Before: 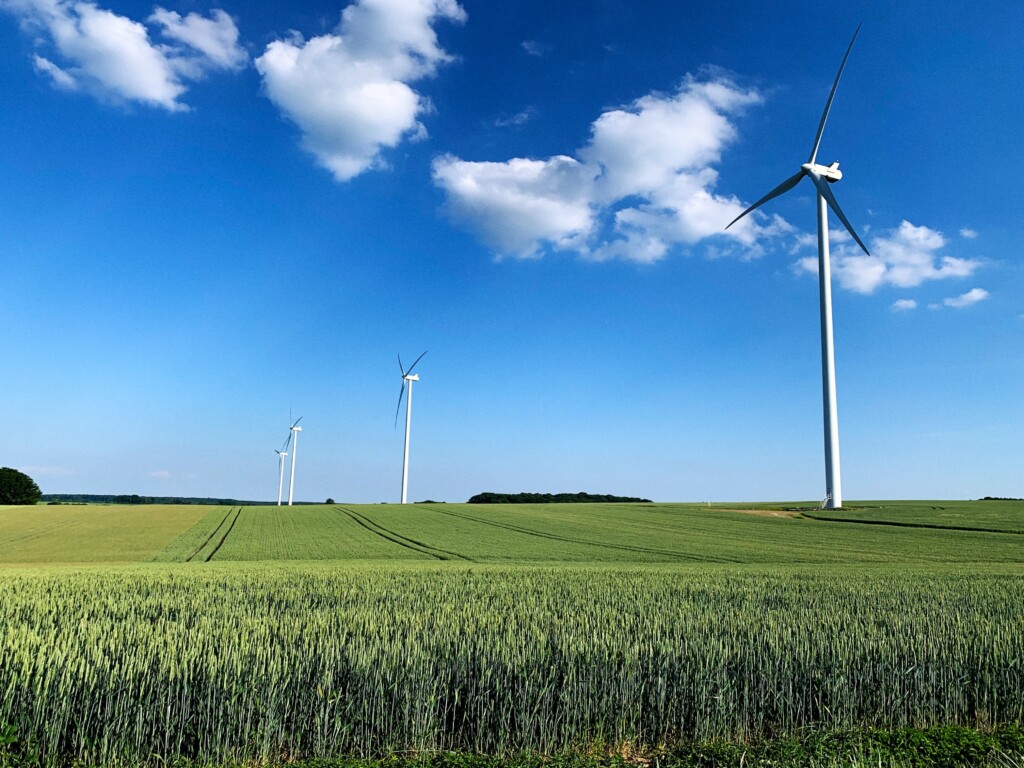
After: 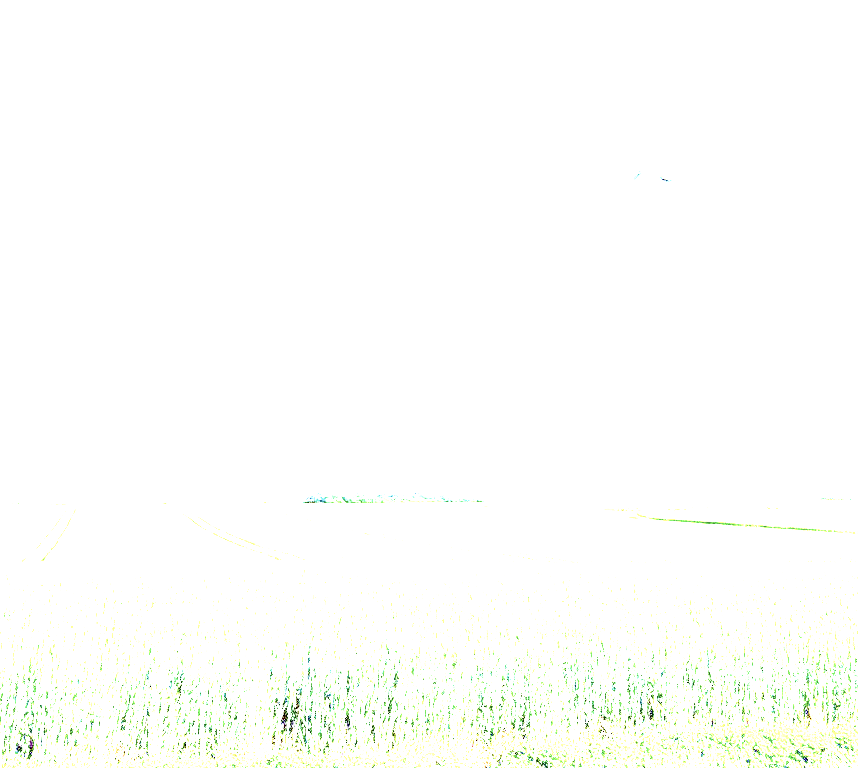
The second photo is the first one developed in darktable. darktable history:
exposure: exposure 8 EV, compensate highlight preservation false
local contrast: highlights 100%, shadows 100%, detail 120%, midtone range 0.2
contrast brightness saturation: contrast 0.25, saturation -0.31
velvia: on, module defaults
crop: left 16.145%
